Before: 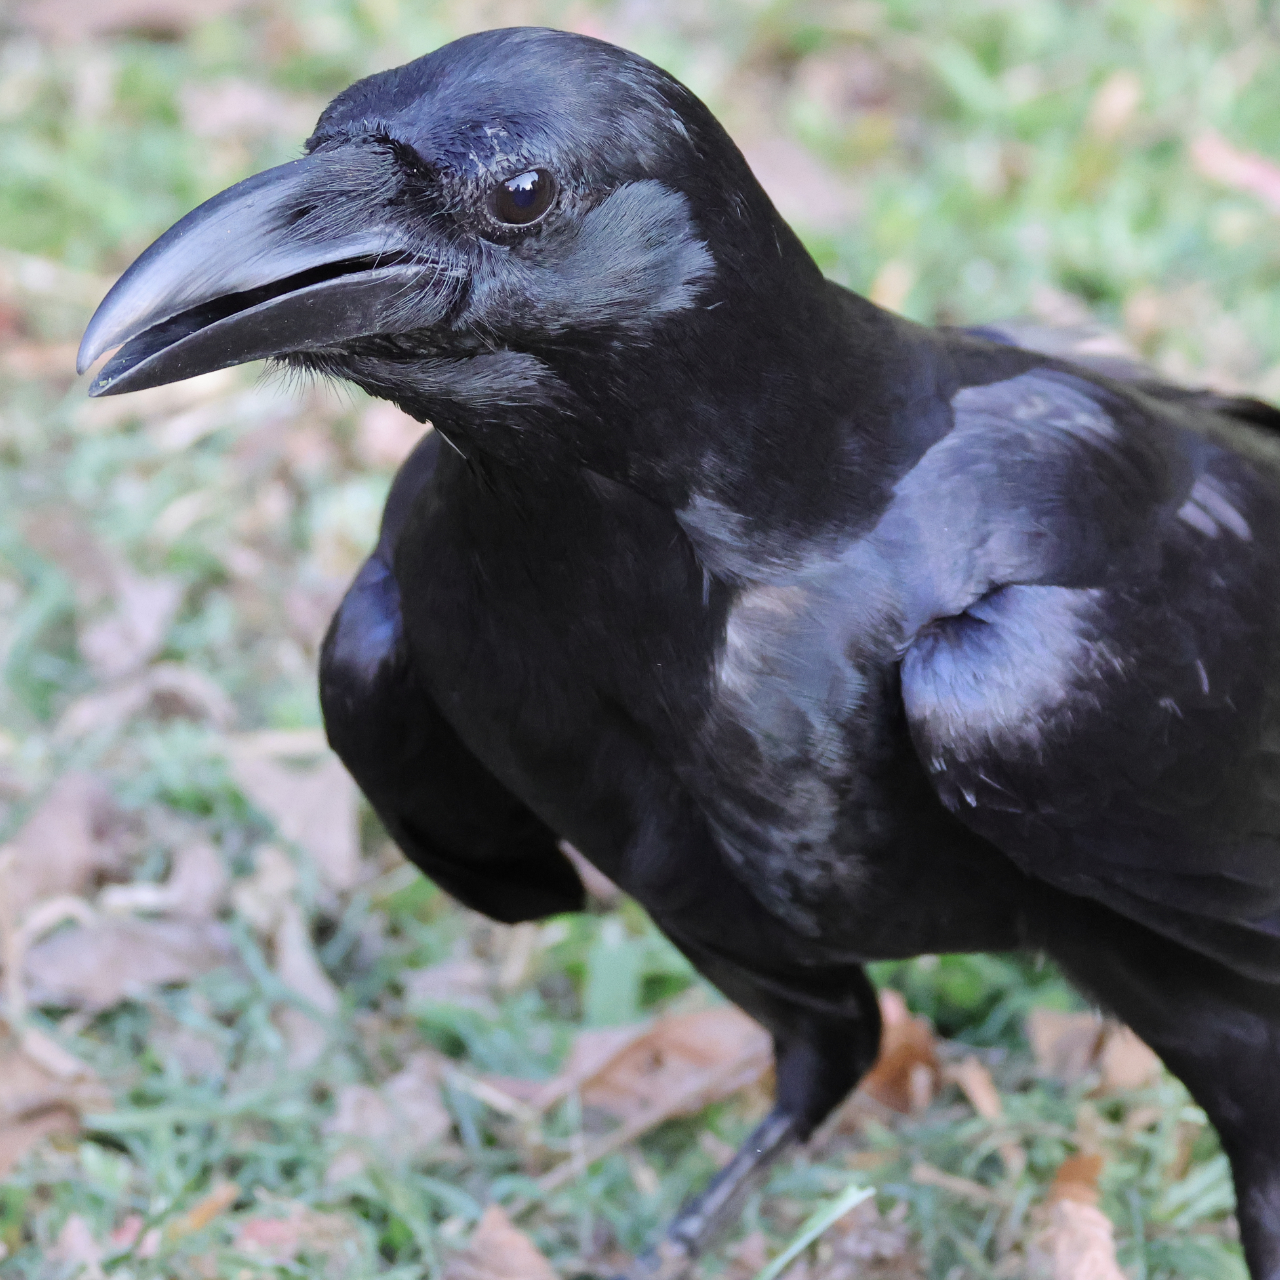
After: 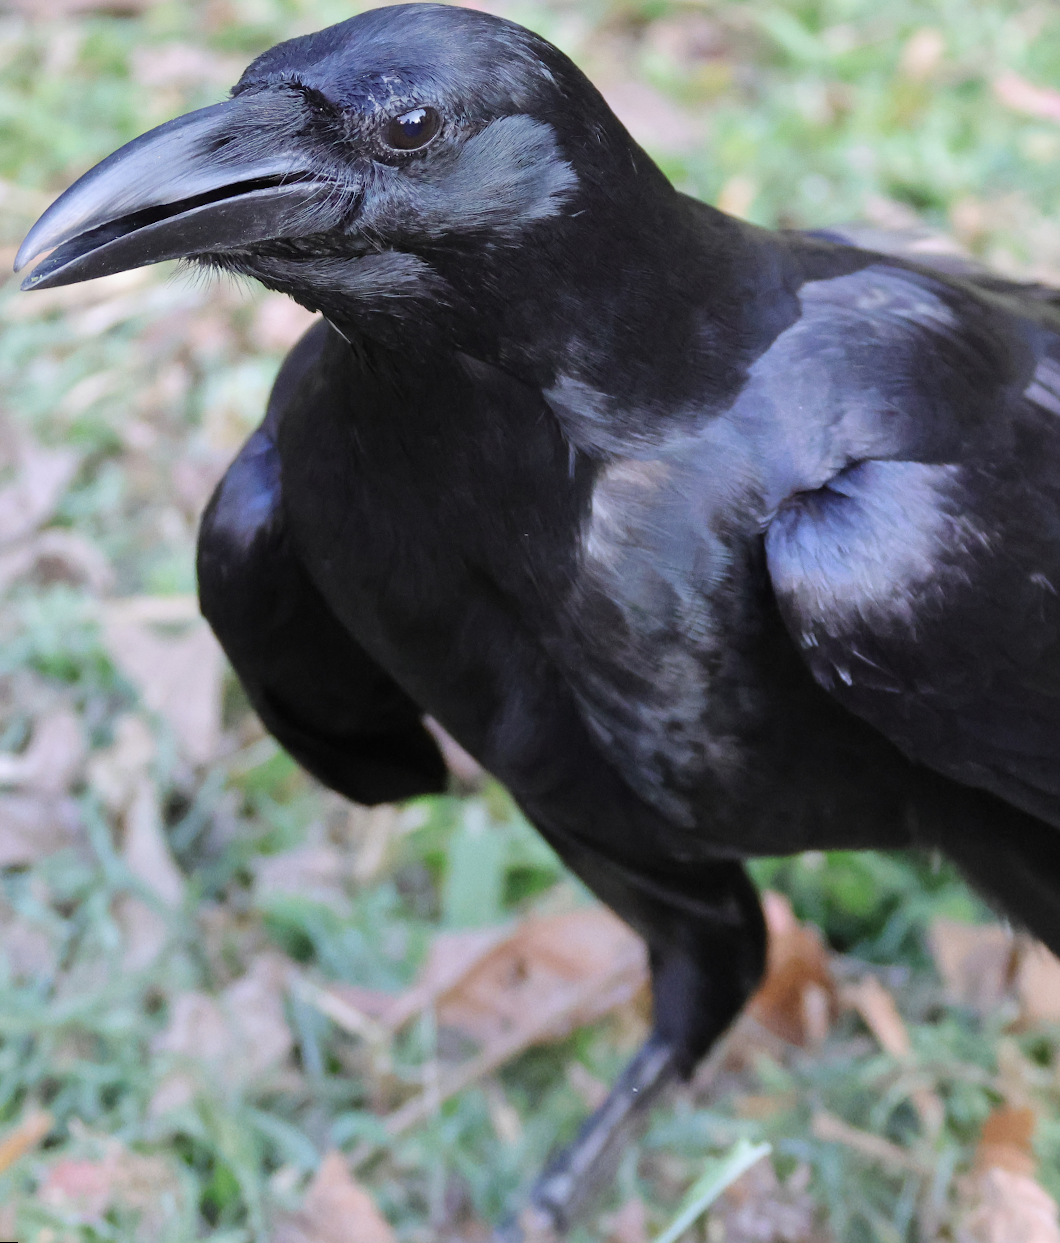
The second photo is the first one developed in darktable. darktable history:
rotate and perspective: rotation 0.72°, lens shift (vertical) -0.352, lens shift (horizontal) -0.051, crop left 0.152, crop right 0.859, crop top 0.019, crop bottom 0.964
